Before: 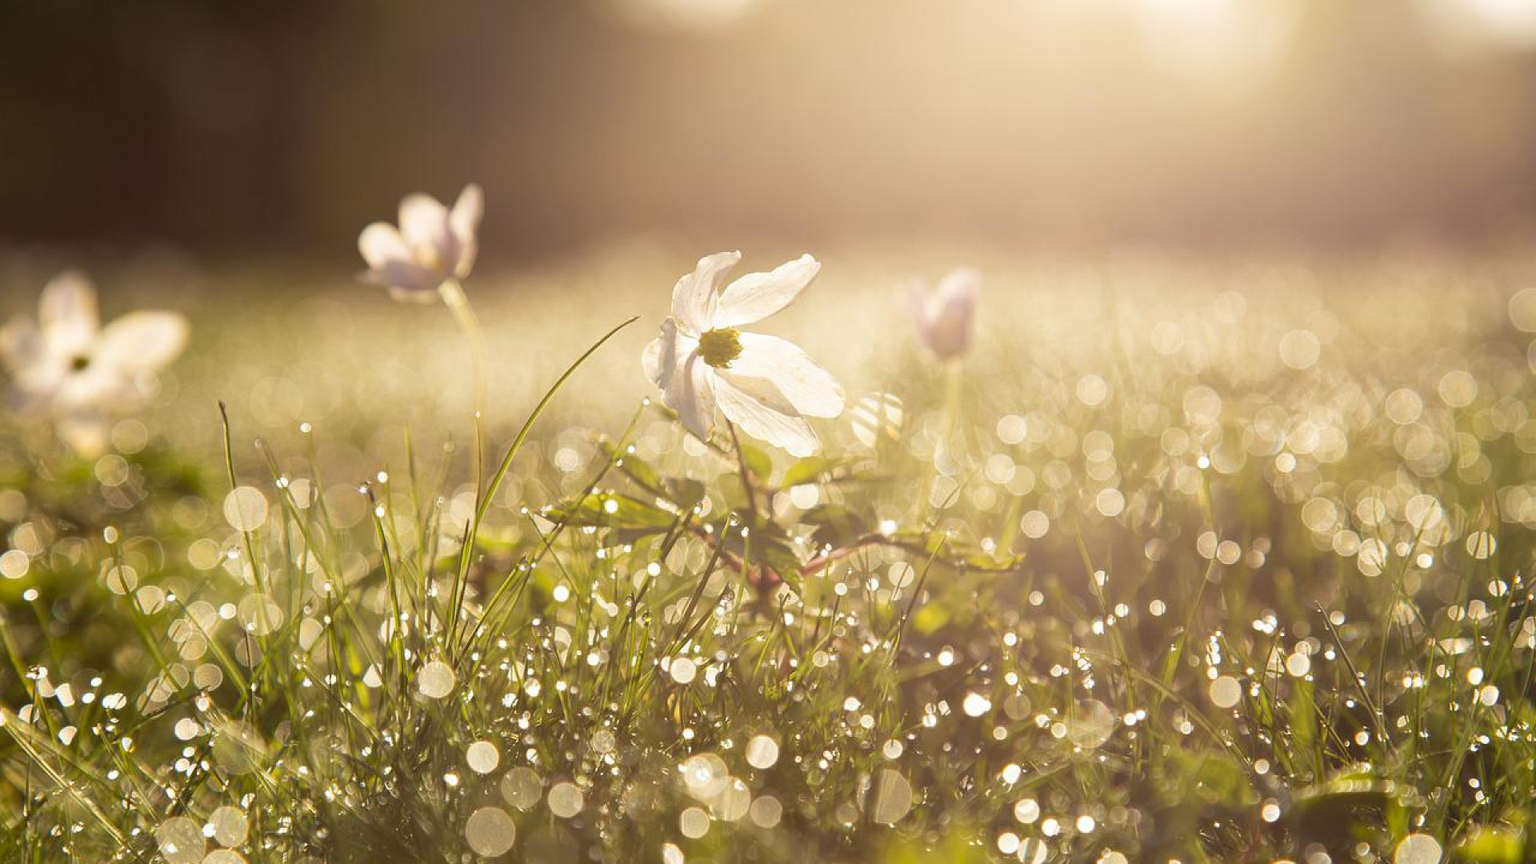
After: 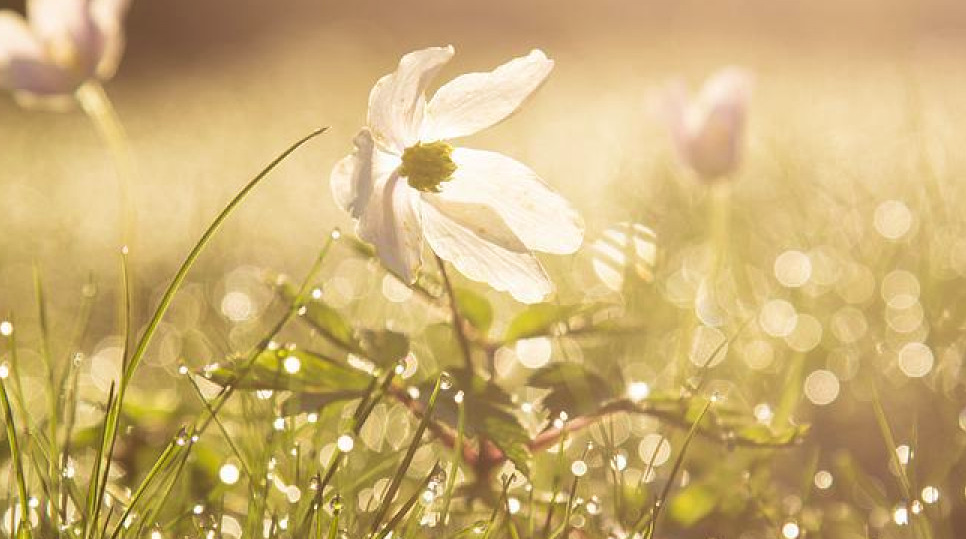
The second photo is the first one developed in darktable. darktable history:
crop: left 24.605%, top 24.837%, right 25.043%, bottom 25.252%
velvia: on, module defaults
